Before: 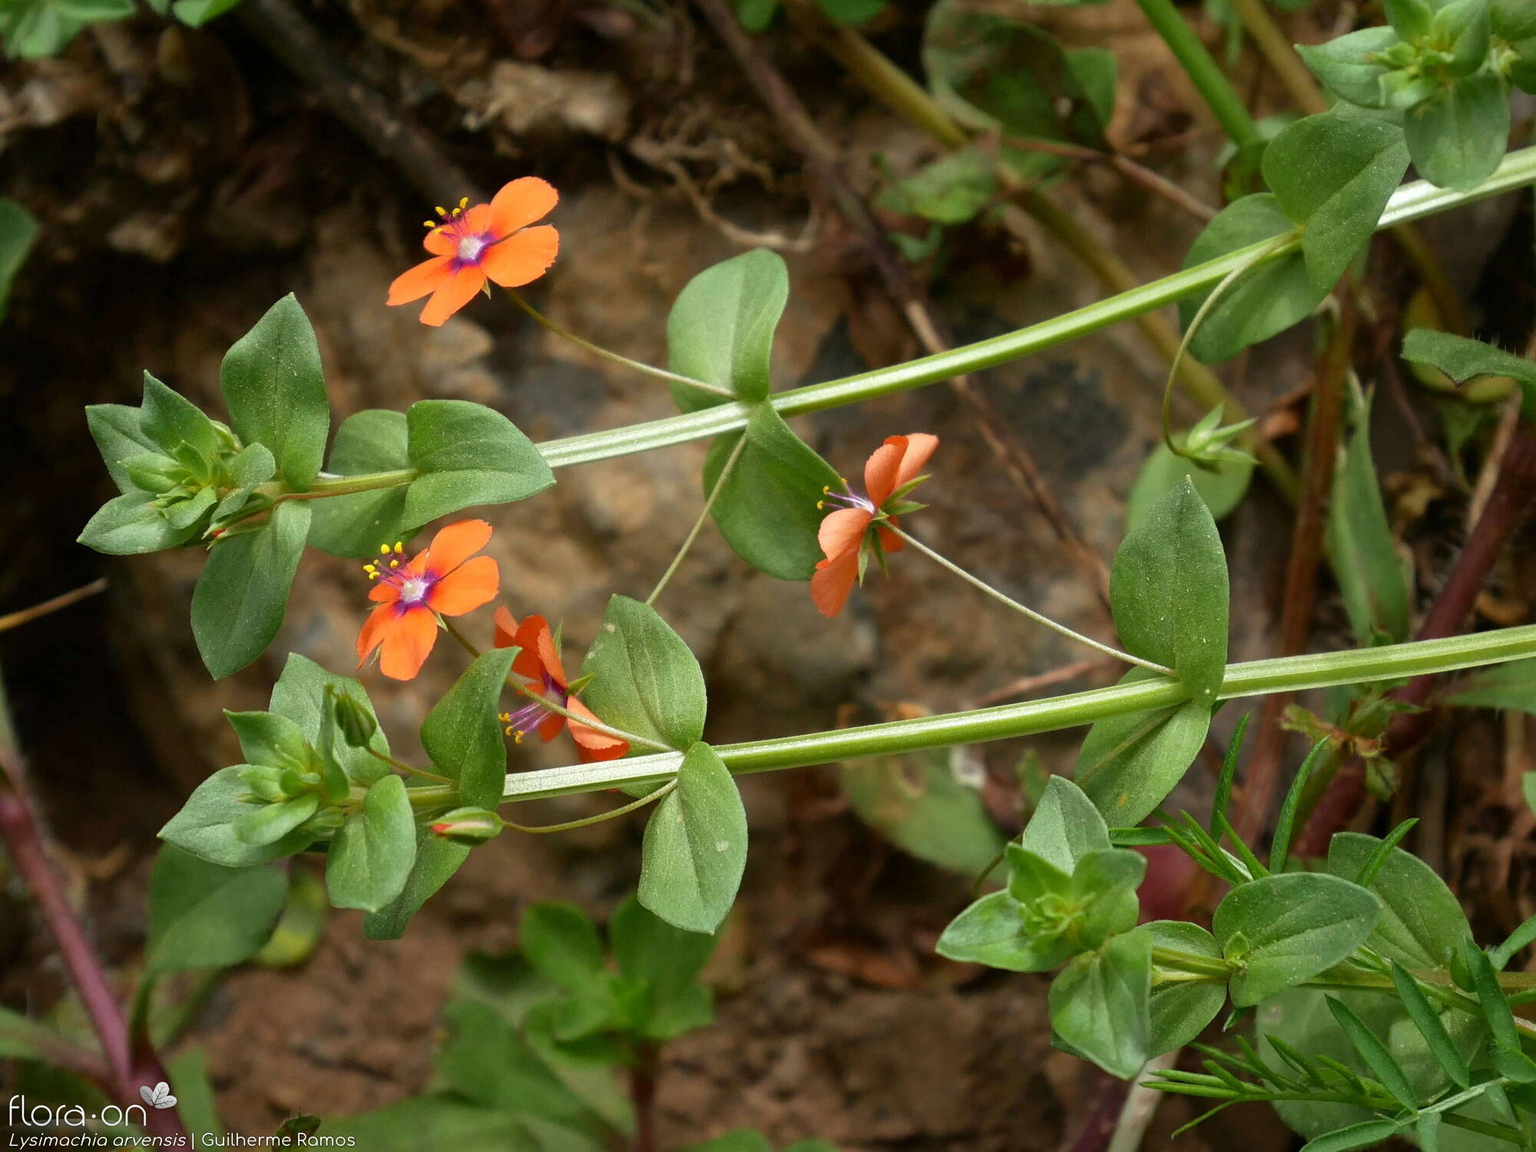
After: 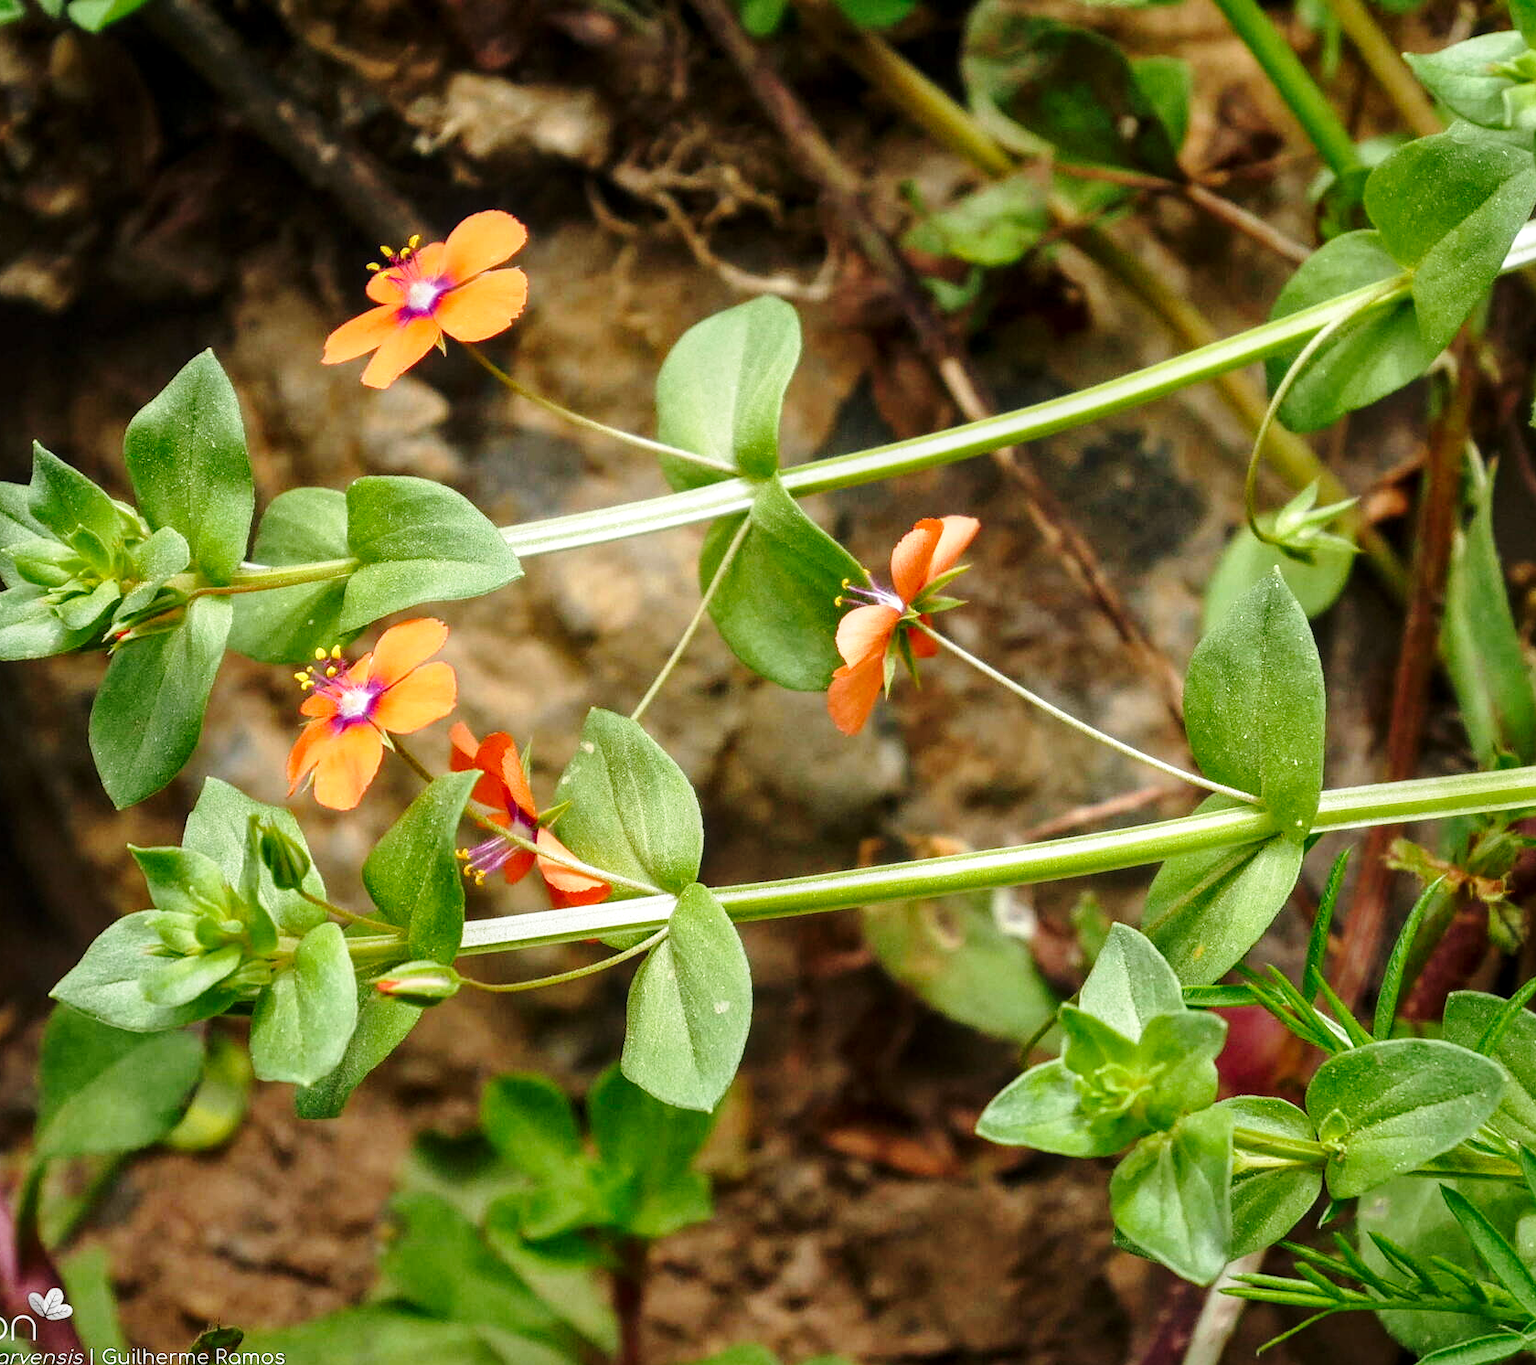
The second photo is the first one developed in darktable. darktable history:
base curve: curves: ch0 [(0, 0) (0.028, 0.03) (0.121, 0.232) (0.46, 0.748) (0.859, 0.968) (1, 1)], preserve colors none
crop: left 7.598%, right 7.873%
local contrast: on, module defaults
